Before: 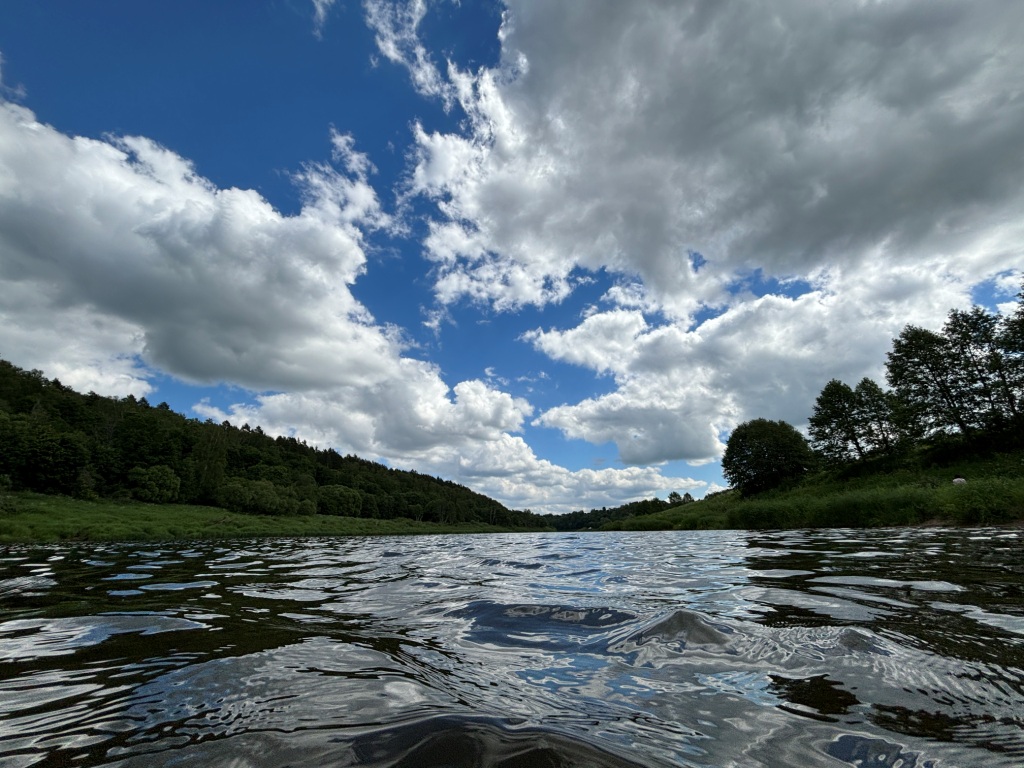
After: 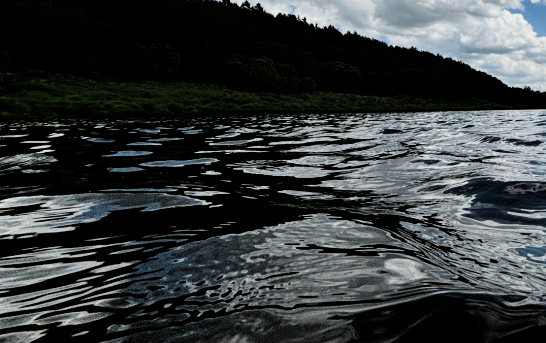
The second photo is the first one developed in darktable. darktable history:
shadows and highlights: shadows 6.12, soften with gaussian
filmic rgb: black relative exposure -5.04 EV, white relative exposure 3.5 EV, threshold 5.95 EV, hardness 3.16, contrast 1.506, highlights saturation mix -48.6%, enable highlight reconstruction true
crop and rotate: top 55.128%, right 46.613%, bottom 0.2%
contrast brightness saturation: contrast 0.063, brightness -0.009, saturation -0.225
